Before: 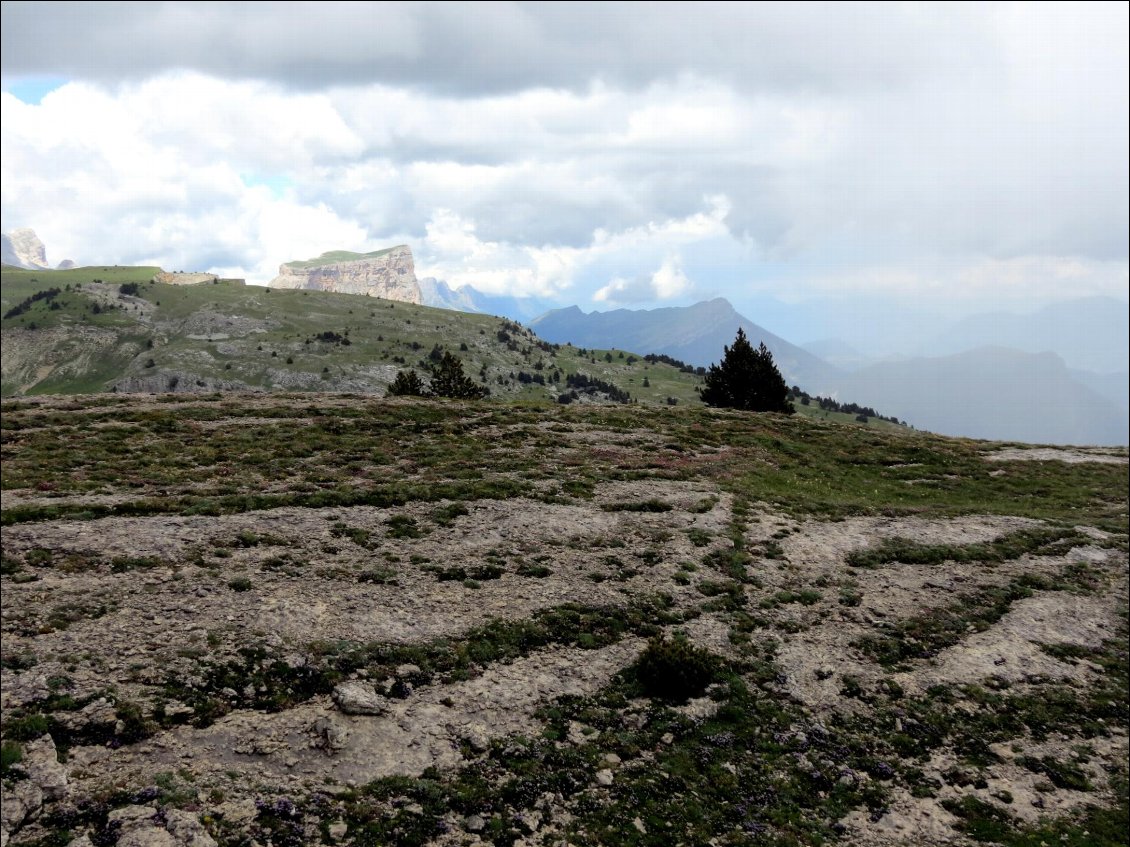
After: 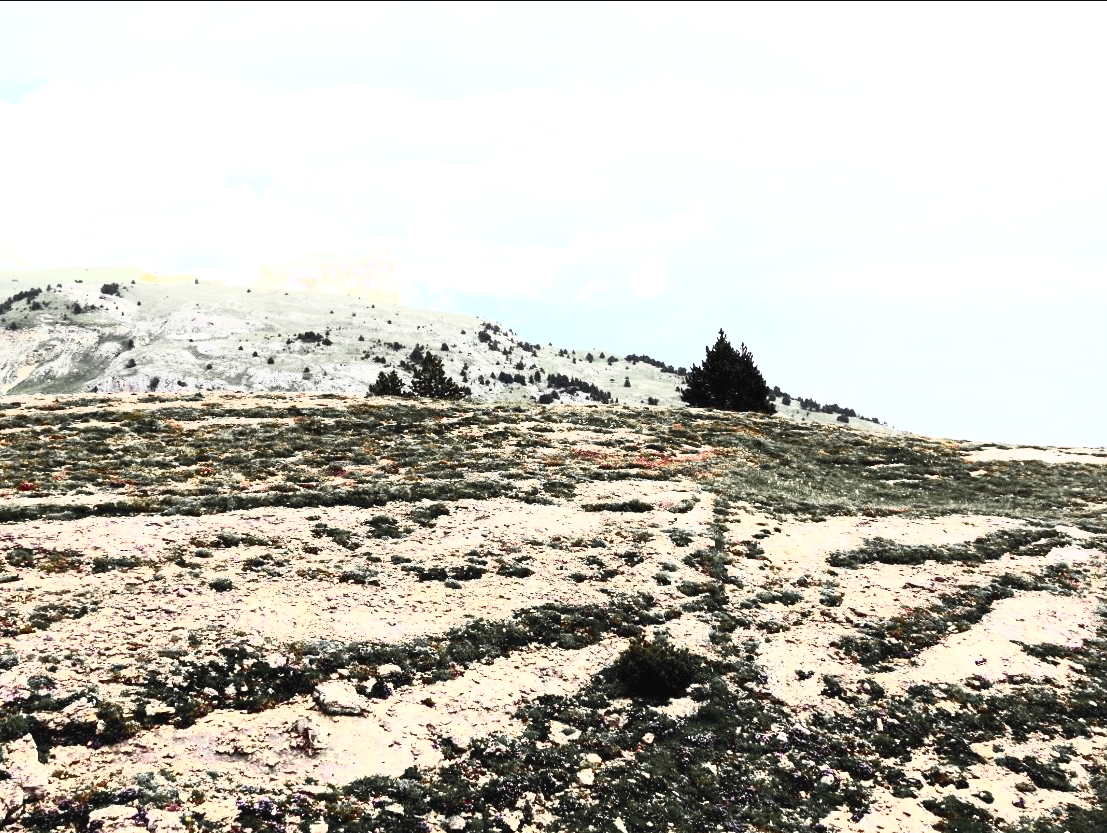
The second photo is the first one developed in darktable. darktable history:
tone equalizer: on, module defaults
crop: left 1.735%, right 0.288%, bottom 1.564%
contrast brightness saturation: contrast 0.814, brightness 0.595, saturation 0.598
color zones: curves: ch1 [(0, 0.638) (0.193, 0.442) (0.286, 0.15) (0.429, 0.14) (0.571, 0.142) (0.714, 0.154) (0.857, 0.175) (1, 0.638)]
exposure: black level correction 0, exposure 1.298 EV, compensate highlight preservation false
